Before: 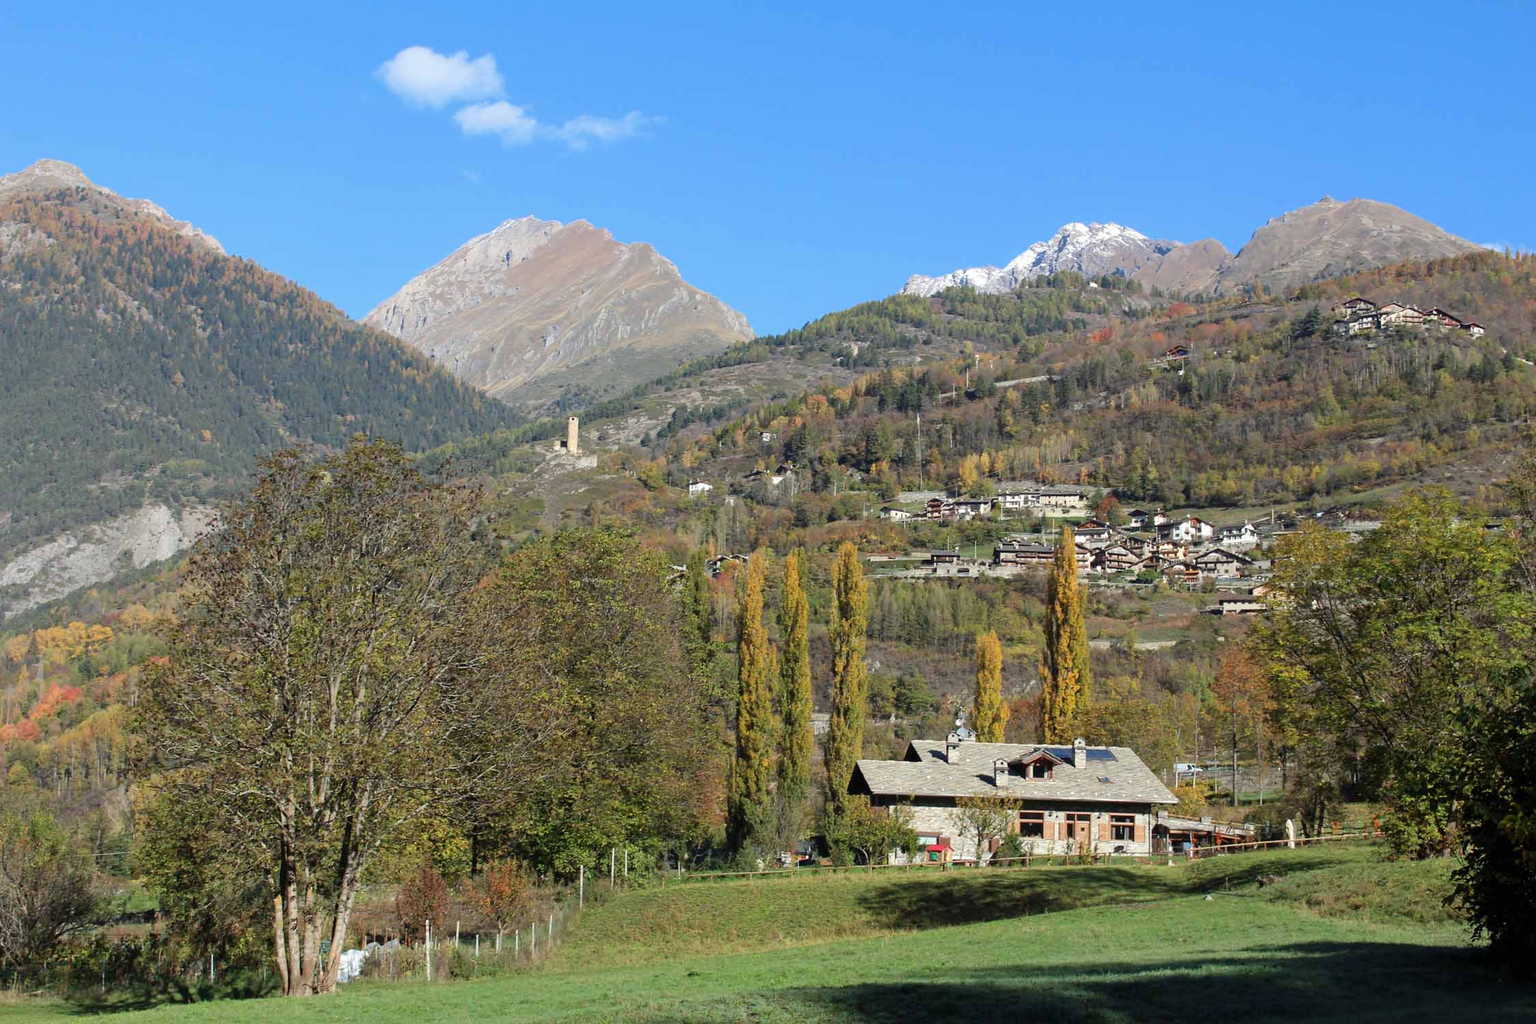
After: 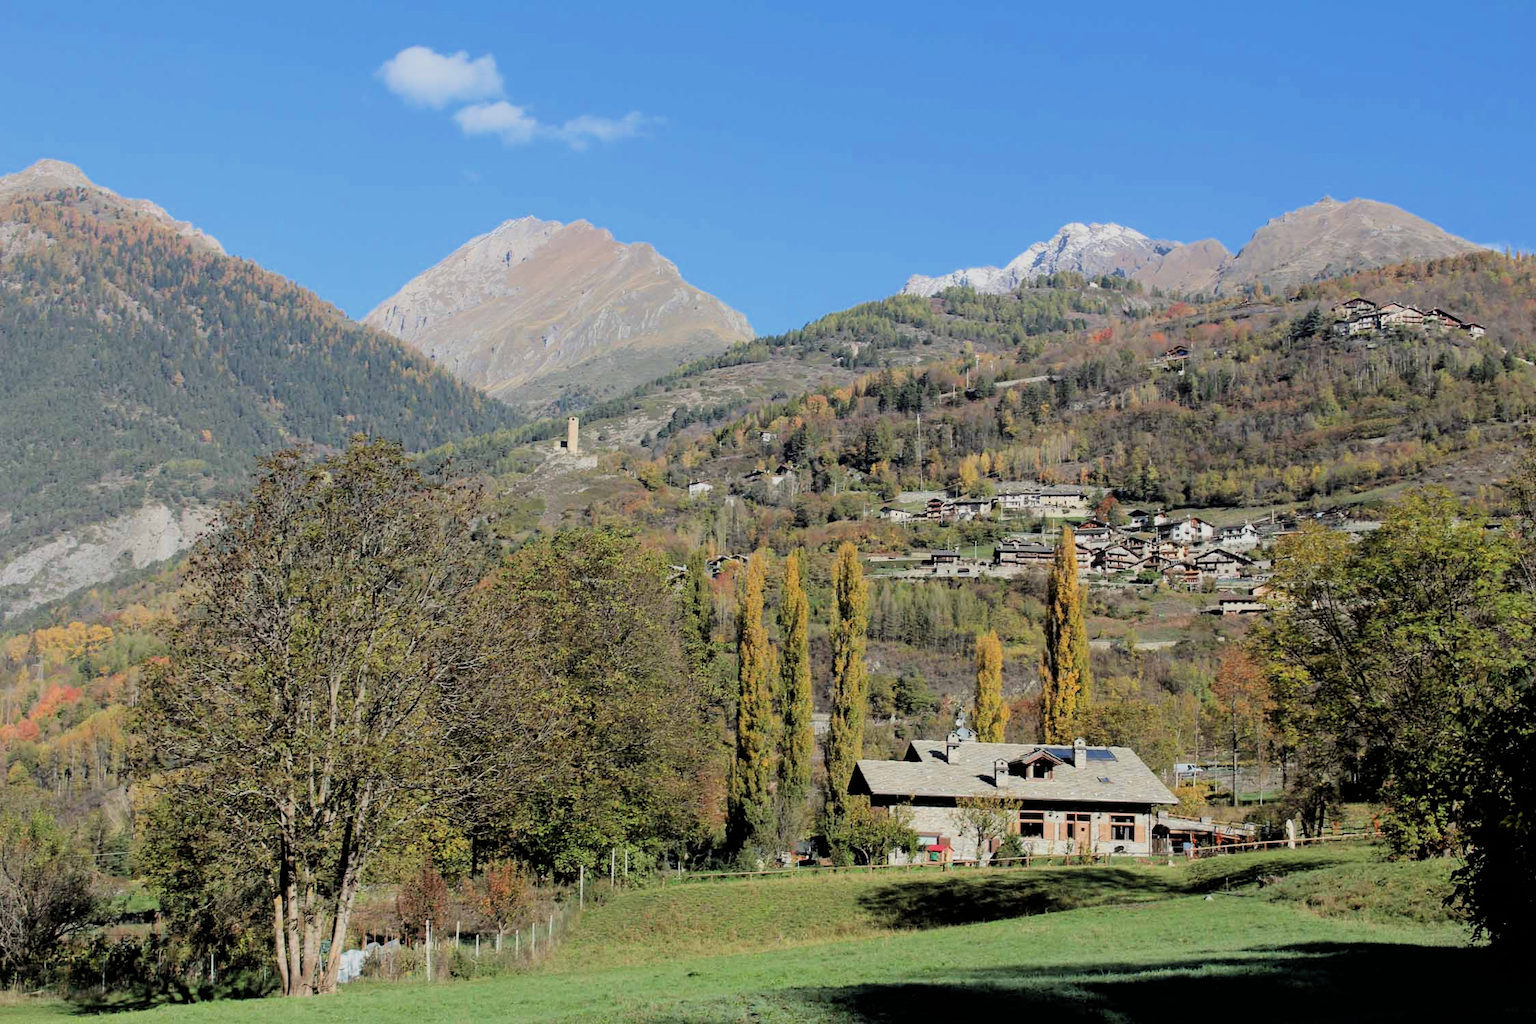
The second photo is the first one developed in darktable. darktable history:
contrast brightness saturation: saturation -0.049
exposure: exposure 0.211 EV, compensate highlight preservation false
filmic rgb: black relative exposure -4.39 EV, white relative exposure 4.56 EV, threshold 2.95 EV, hardness 2.39, contrast 1.061, color science v6 (2022), enable highlight reconstruction true
